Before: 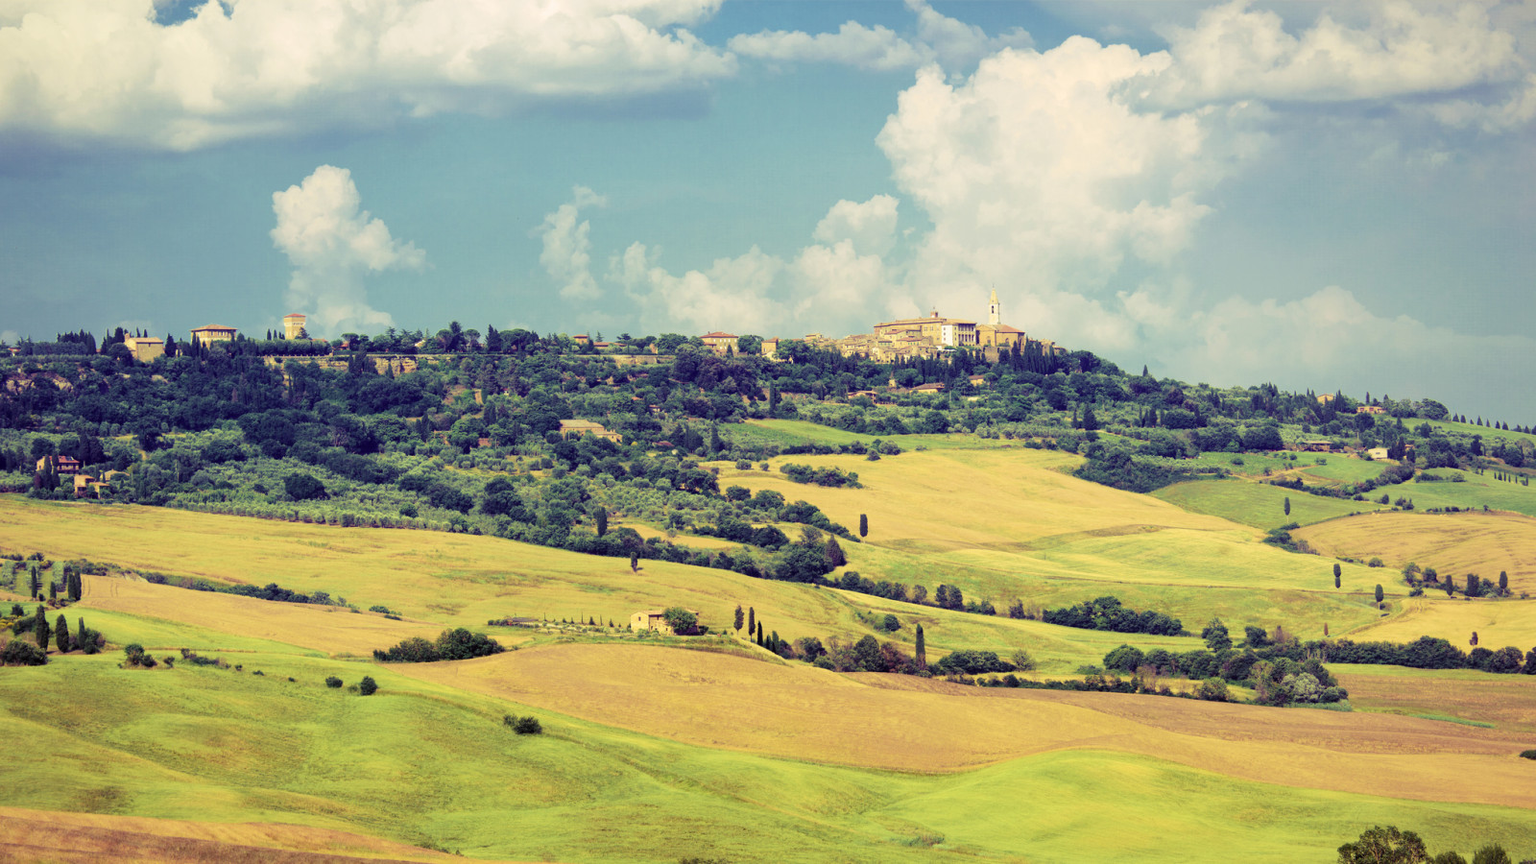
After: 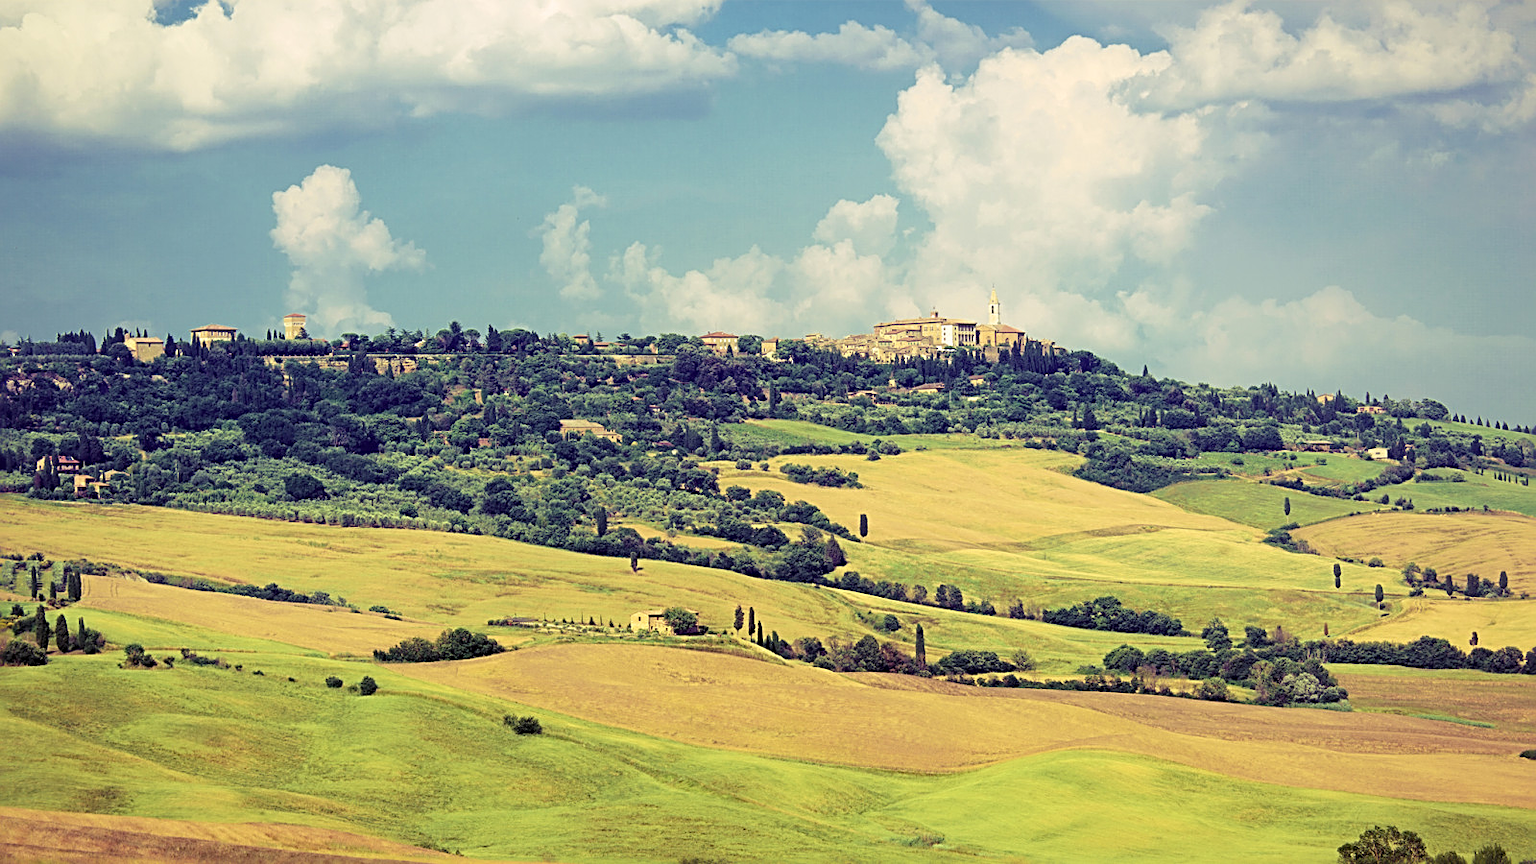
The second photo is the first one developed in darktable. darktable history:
sharpen: radius 2.668, amount 0.656
tone equalizer: mask exposure compensation -0.501 EV
